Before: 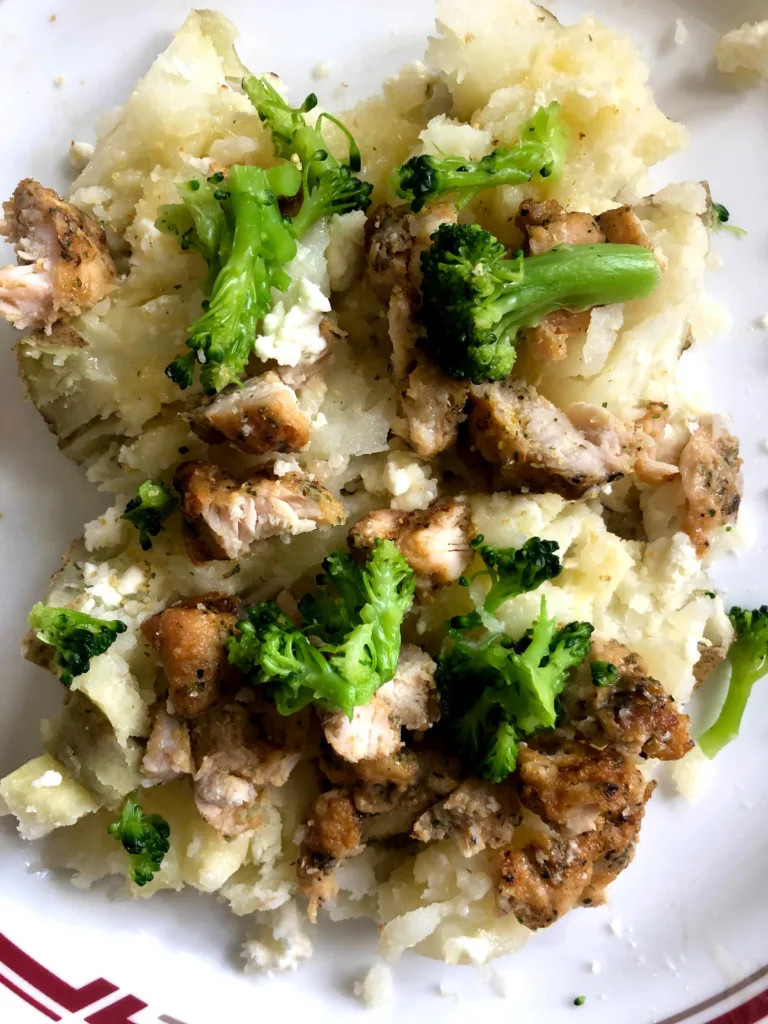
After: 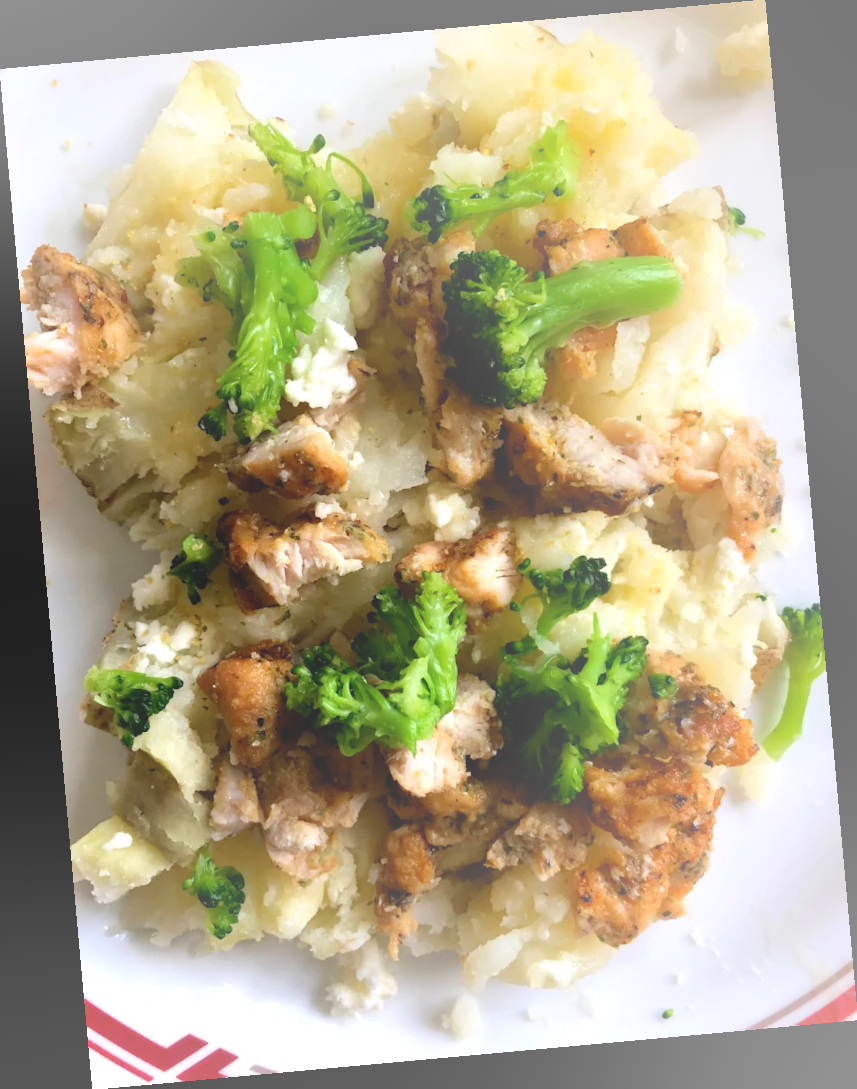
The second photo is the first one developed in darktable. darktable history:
rotate and perspective: rotation -5.2°, automatic cropping off
shadows and highlights: low approximation 0.01, soften with gaussian
bloom: size 40%
